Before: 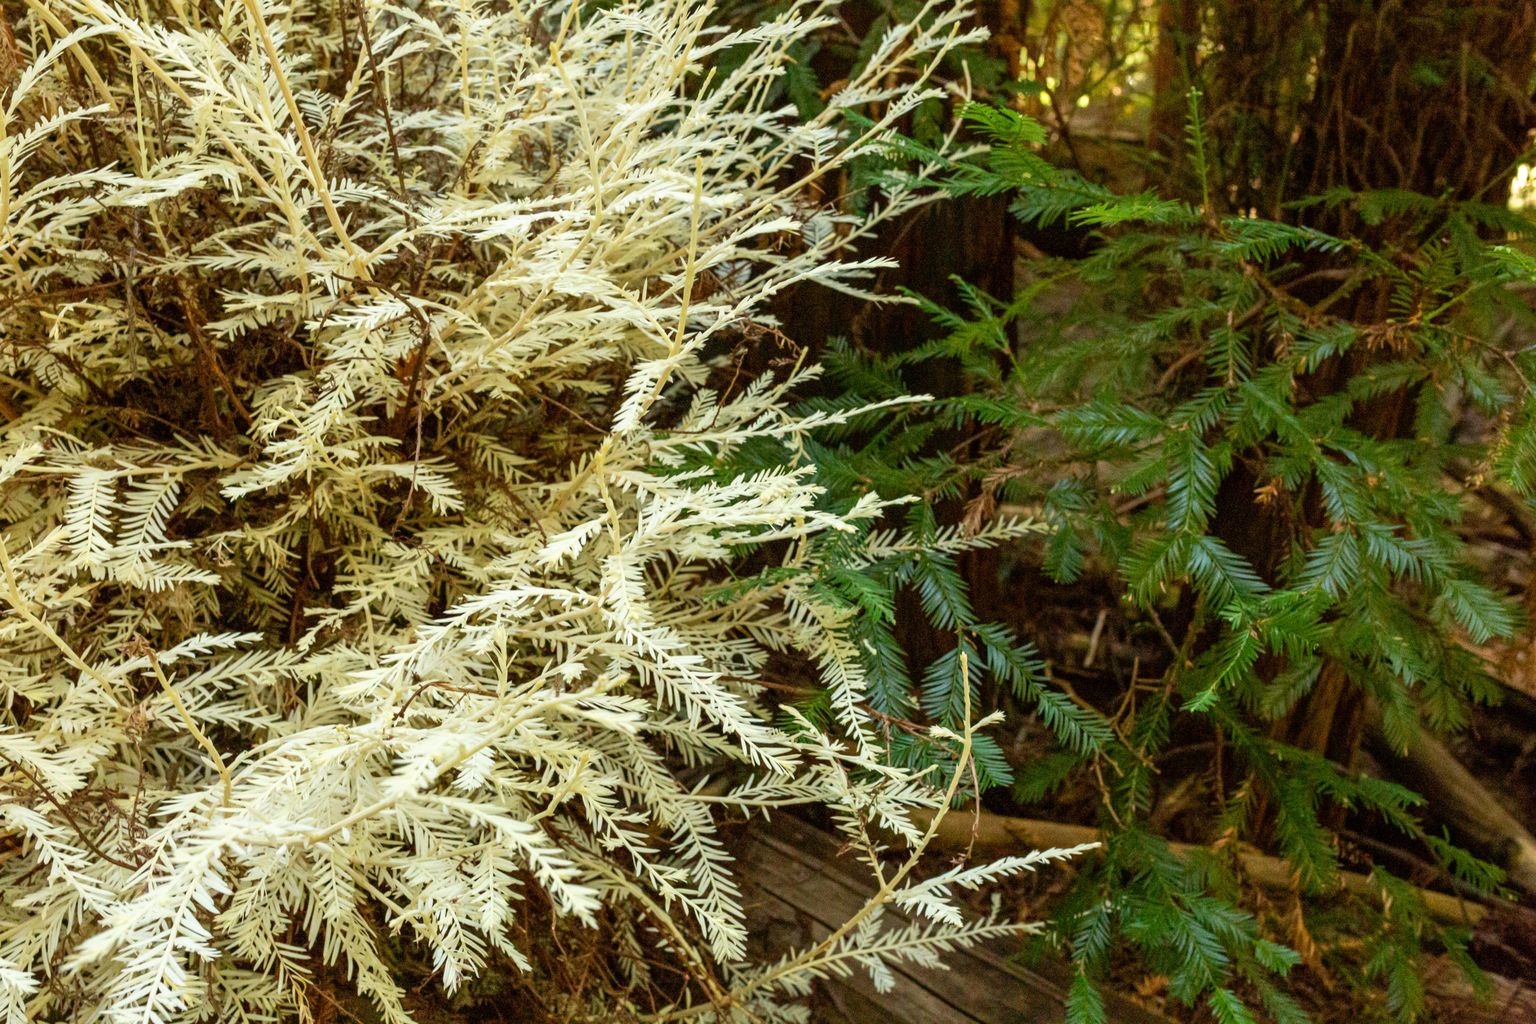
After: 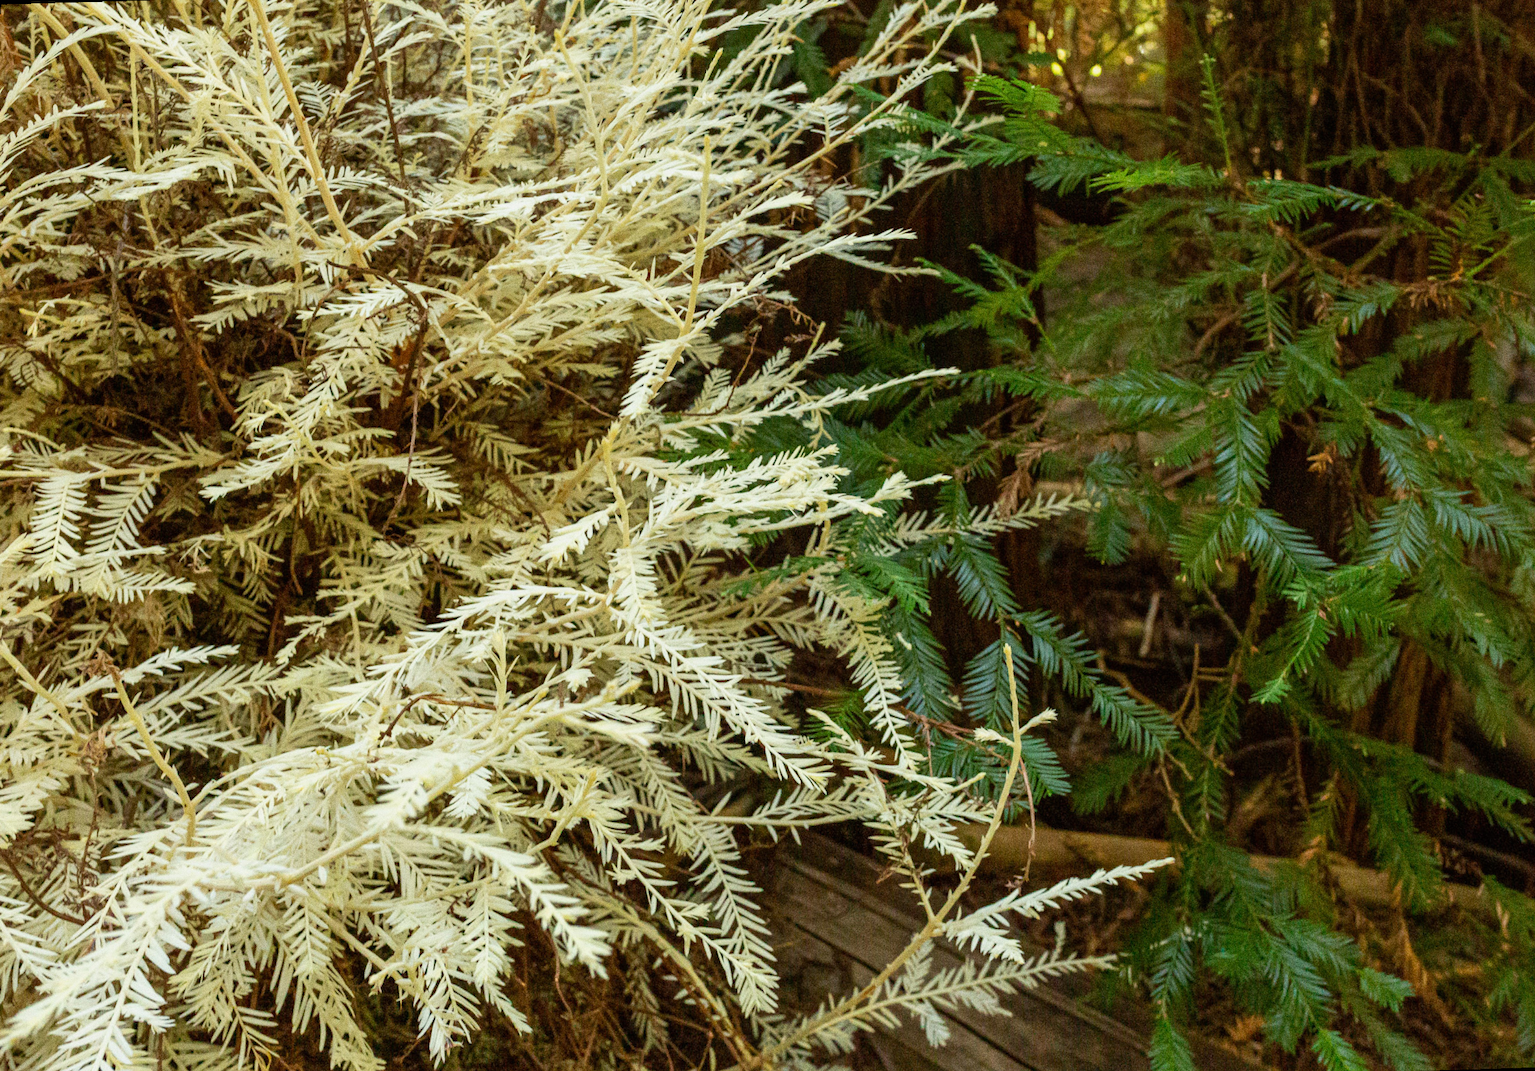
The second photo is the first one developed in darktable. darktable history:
grain: coarseness 0.09 ISO, strength 40%
rotate and perspective: rotation -1.68°, lens shift (vertical) -0.146, crop left 0.049, crop right 0.912, crop top 0.032, crop bottom 0.96
exposure: black level correction 0, exposure 0.2 EV, compensate exposure bias true, compensate highlight preservation false
